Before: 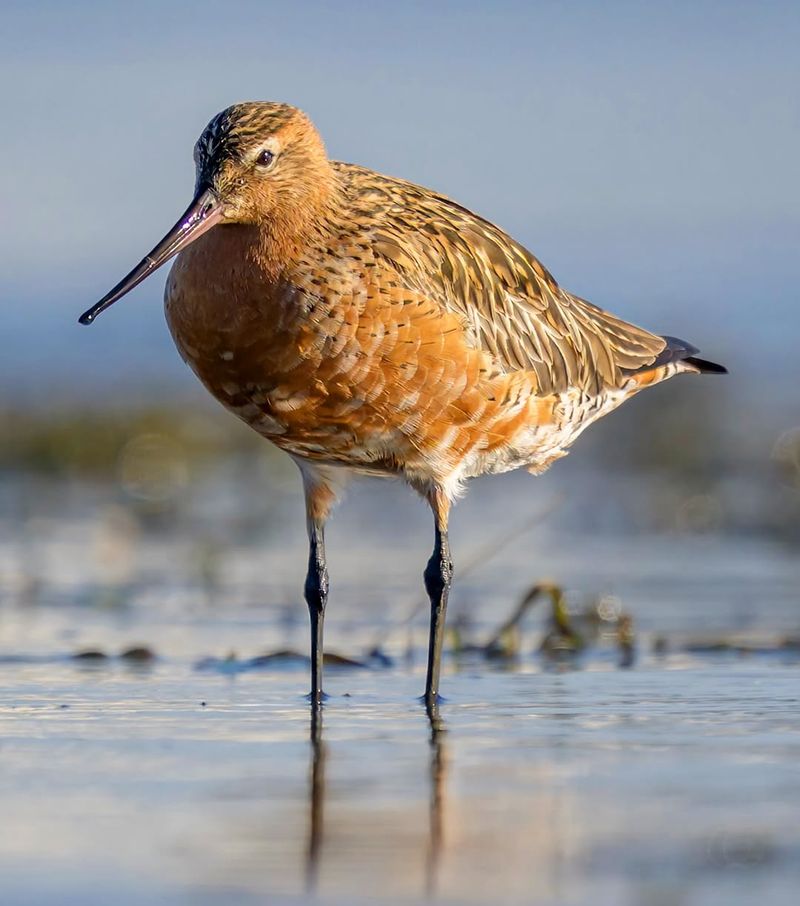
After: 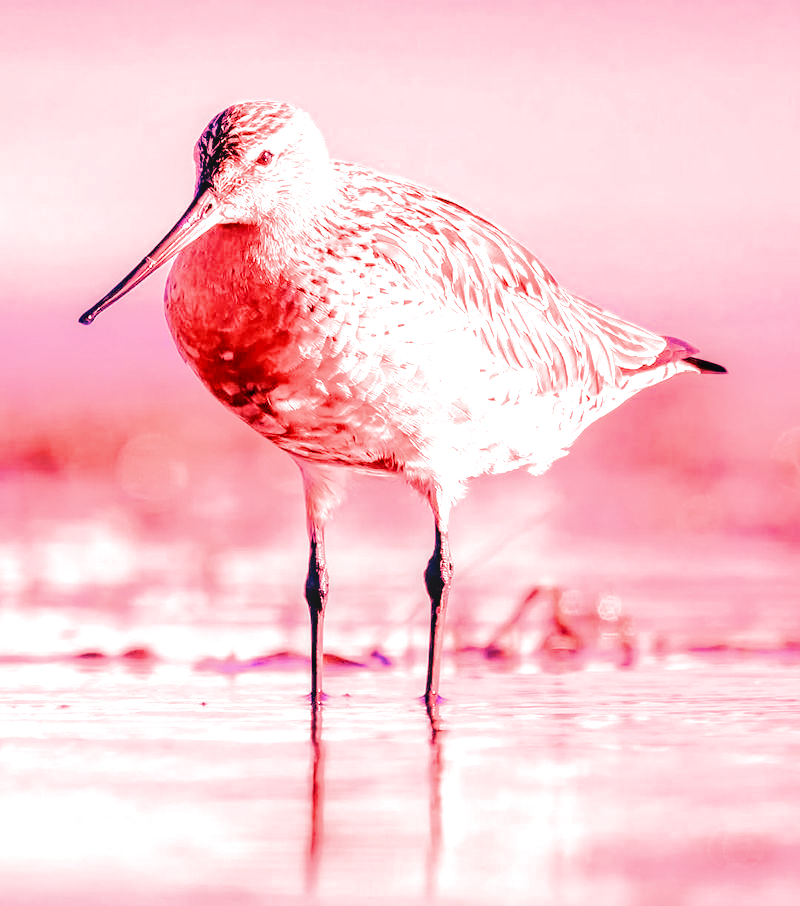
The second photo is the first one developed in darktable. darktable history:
white balance: red 4.26, blue 1.802
tone equalizer: -8 EV -0.417 EV, -7 EV -0.389 EV, -6 EV -0.333 EV, -5 EV -0.222 EV, -3 EV 0.222 EV, -2 EV 0.333 EV, -1 EV 0.389 EV, +0 EV 0.417 EV, edges refinement/feathering 500, mask exposure compensation -1.57 EV, preserve details no
local contrast: on, module defaults
filmic rgb: black relative exposure -7.65 EV, white relative exposure 4.56 EV, hardness 3.61
